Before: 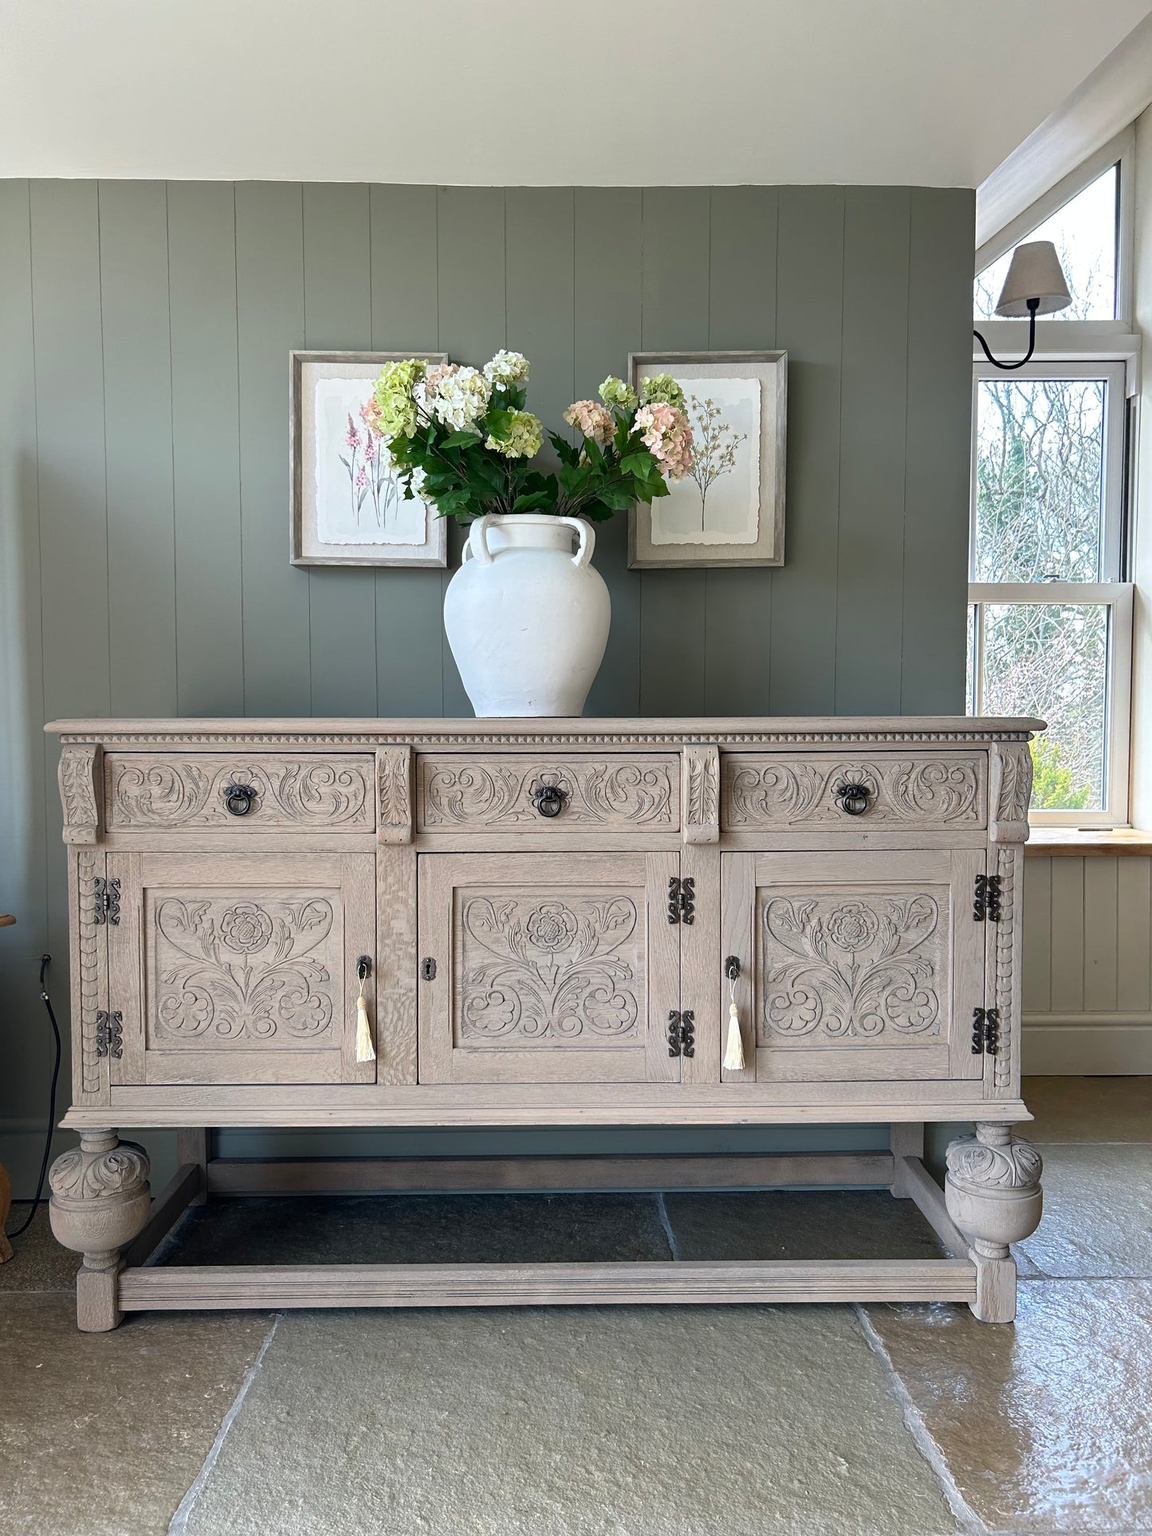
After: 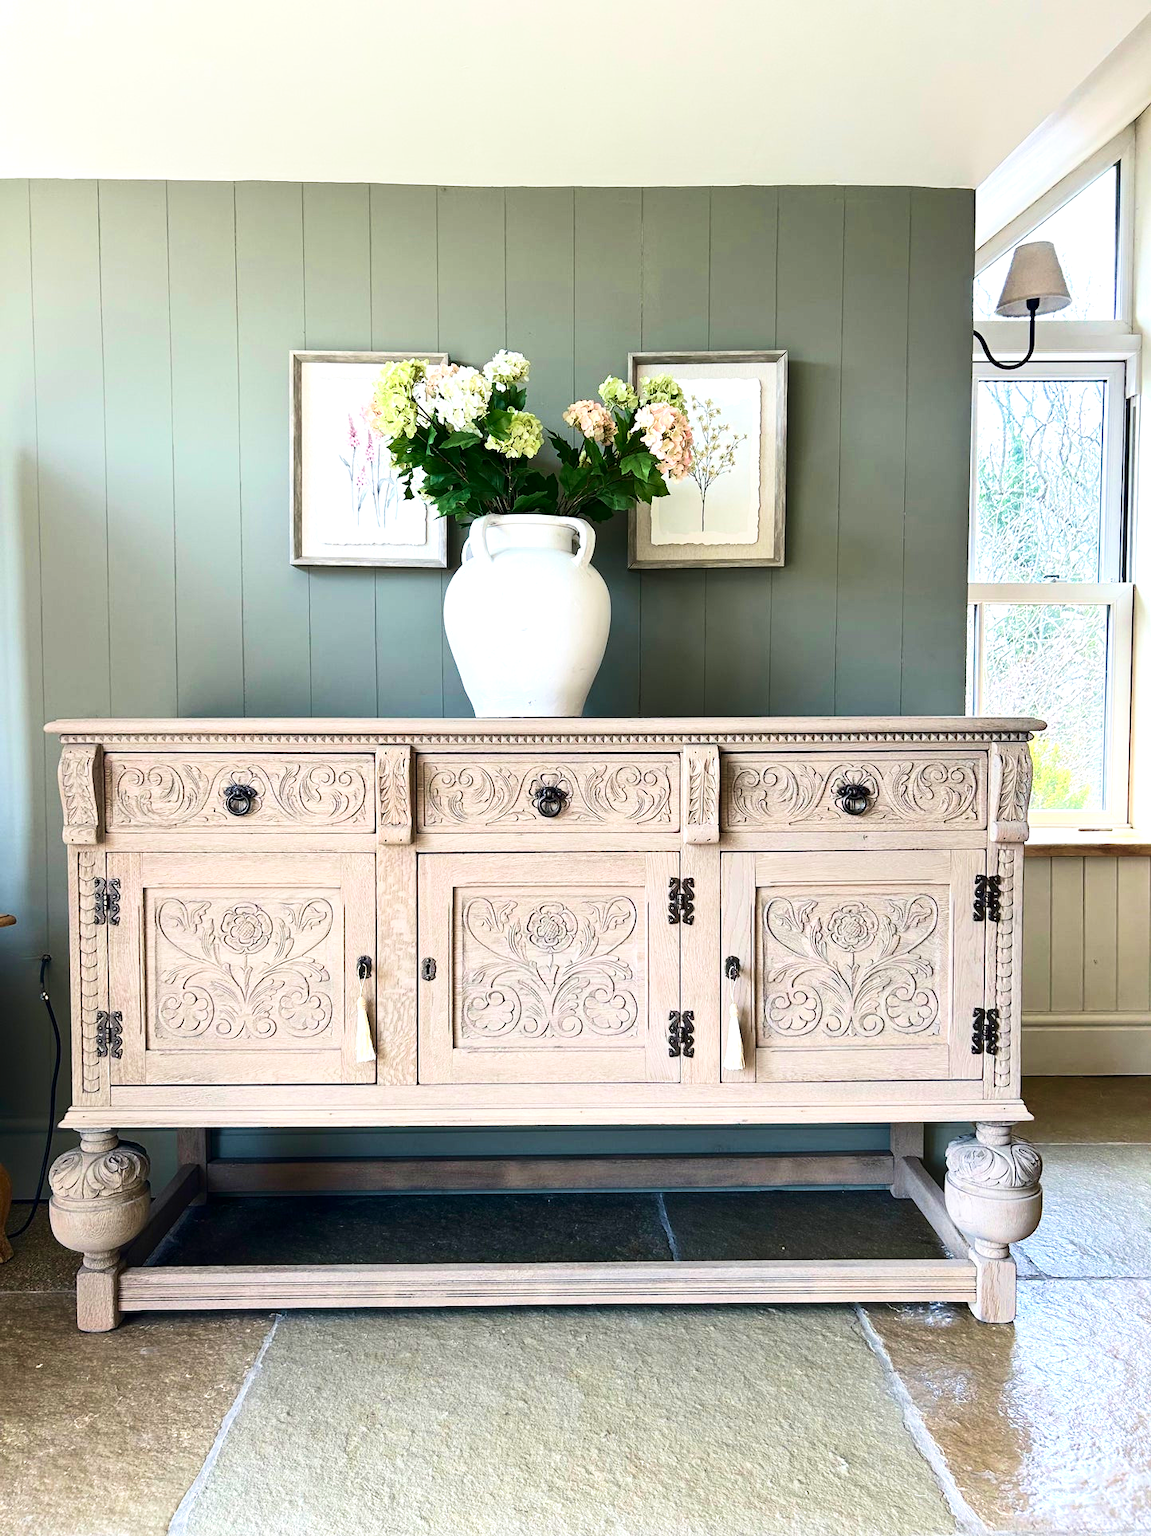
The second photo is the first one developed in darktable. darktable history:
velvia: strength 45%
exposure: exposure 0.657 EV, compensate highlight preservation false
contrast brightness saturation: contrast 0.28
